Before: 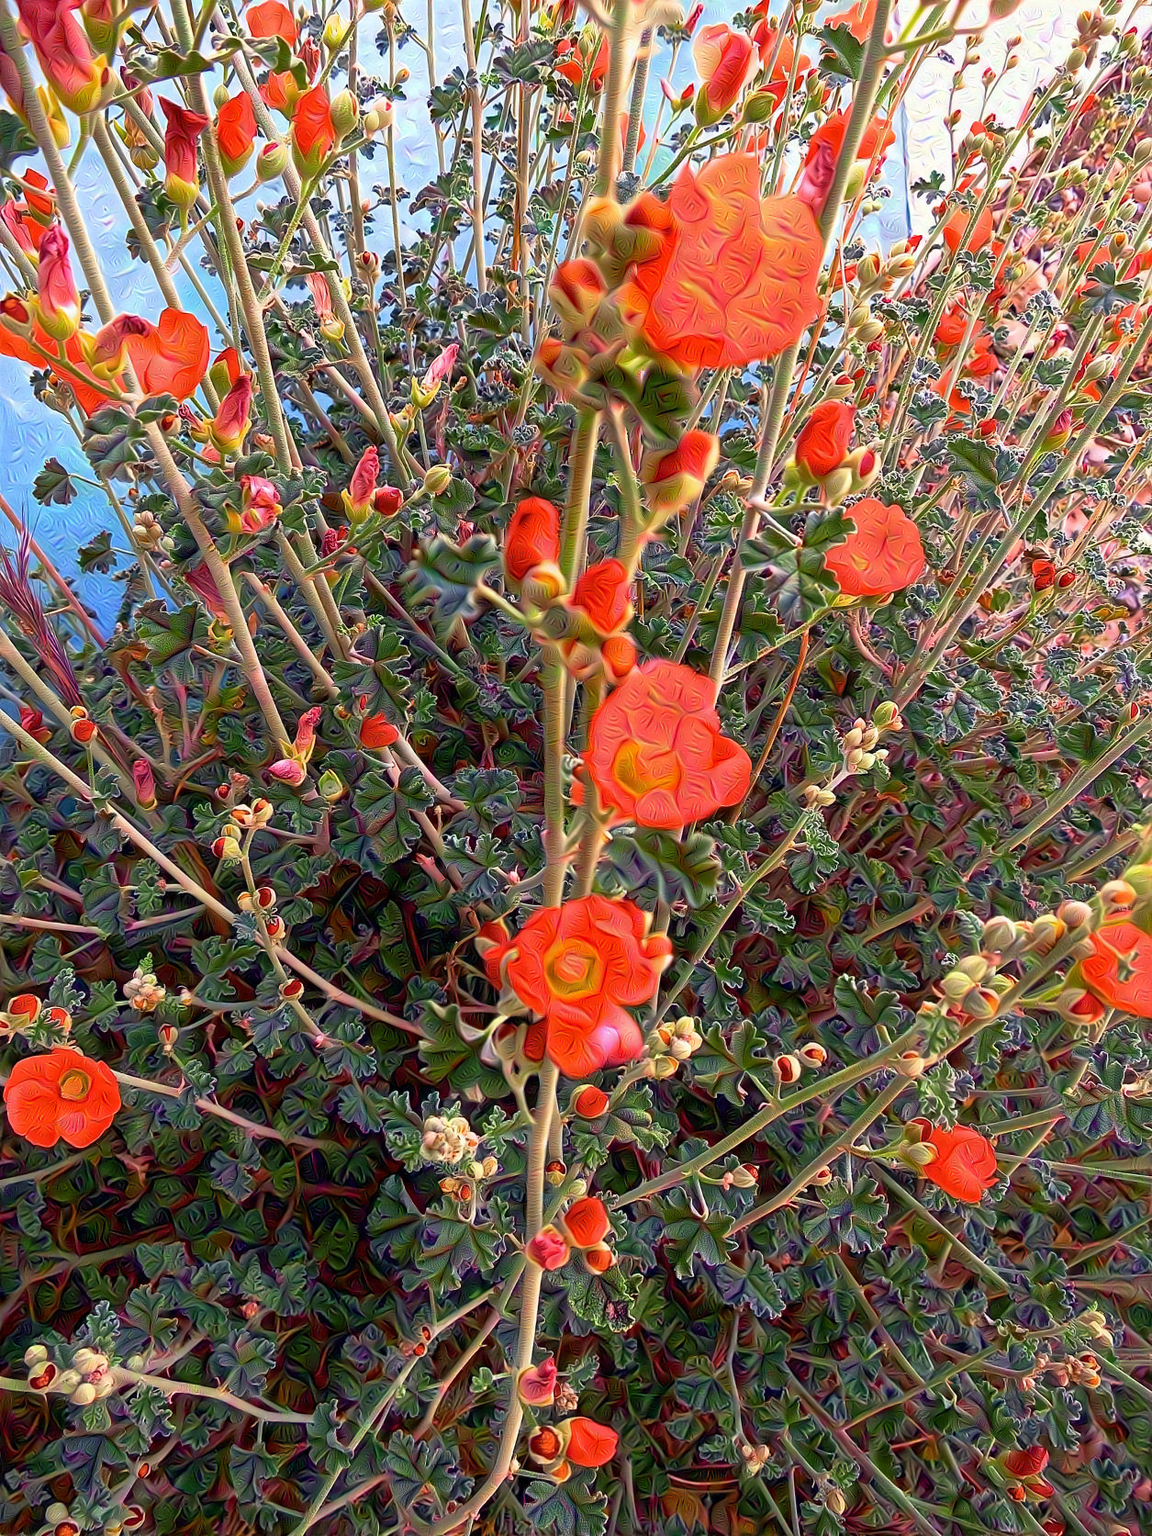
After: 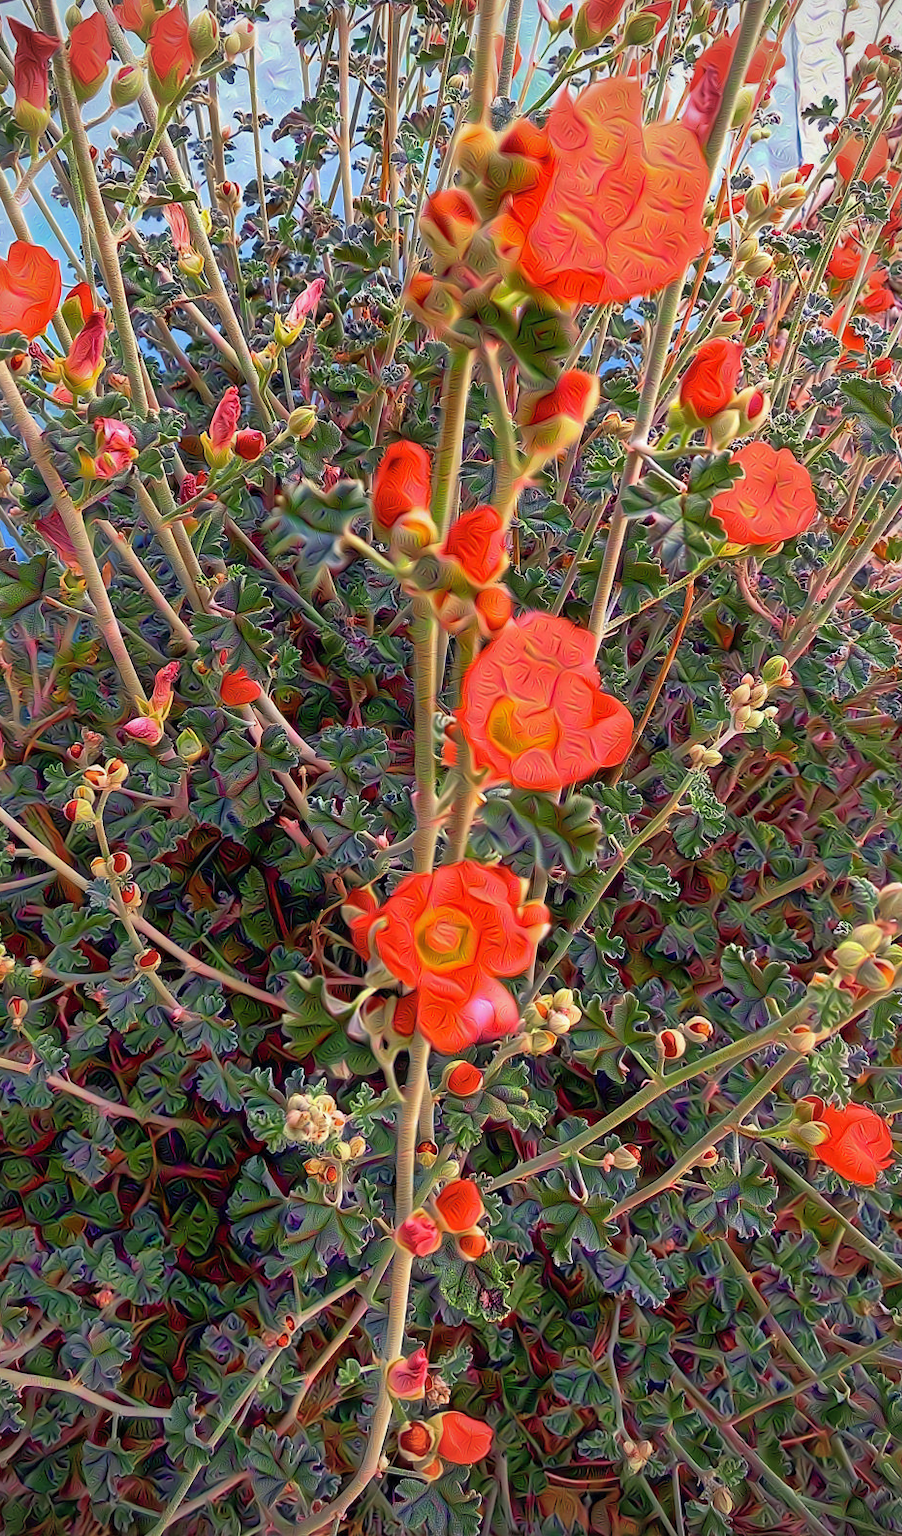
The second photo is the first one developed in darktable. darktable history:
crop and rotate: left 13.15%, top 5.251%, right 12.609%
vignetting: fall-off radius 63.6%
shadows and highlights: on, module defaults
